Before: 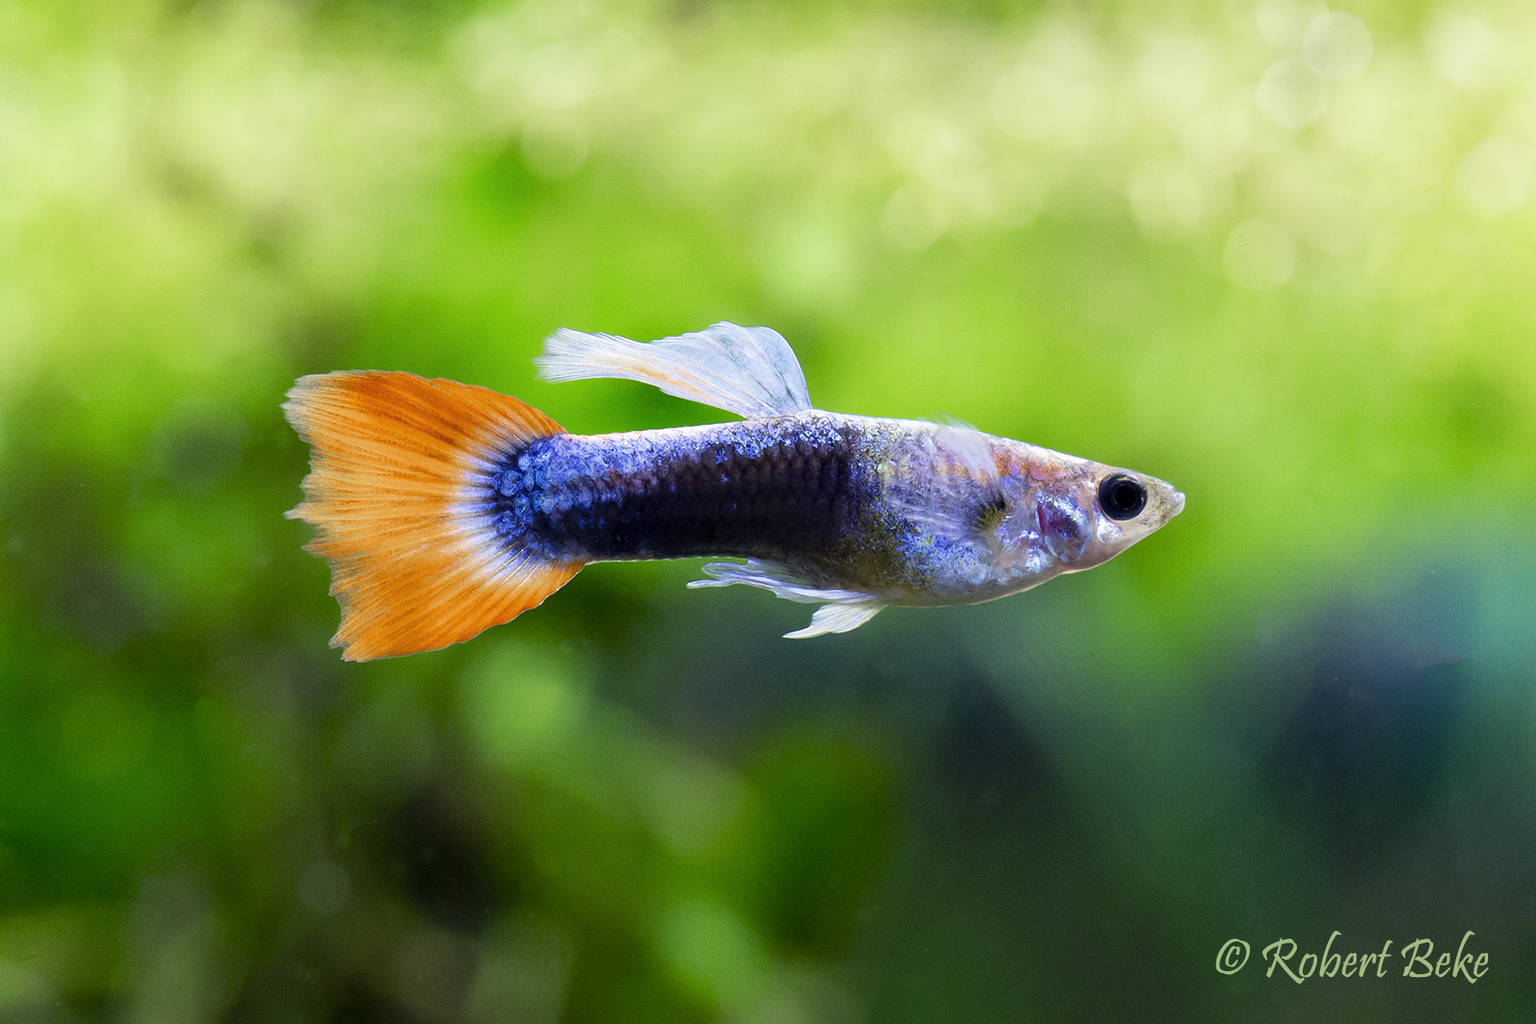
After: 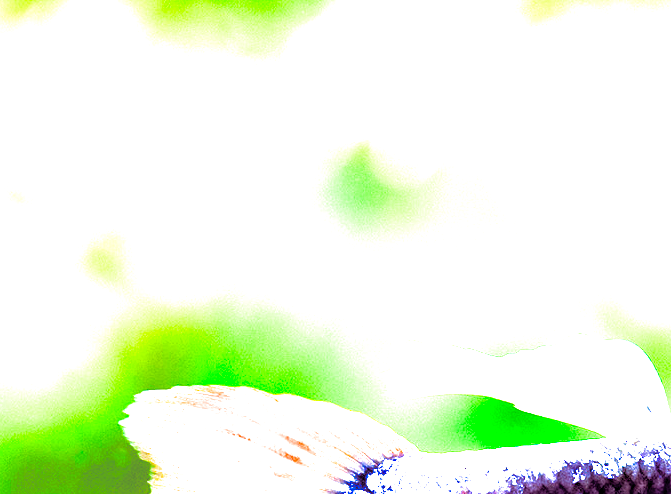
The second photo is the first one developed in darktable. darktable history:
color balance rgb: perceptual saturation grading › global saturation 25%, global vibrance 20%
crop and rotate: left 10.817%, top 0.062%, right 47.194%, bottom 53.626%
exposure: black level correction 0.005, exposure 2.084 EV, compensate highlight preservation false
split-toning: shadows › hue 316.8°, shadows › saturation 0.47, highlights › hue 201.6°, highlights › saturation 0, balance -41.97, compress 28.01%
